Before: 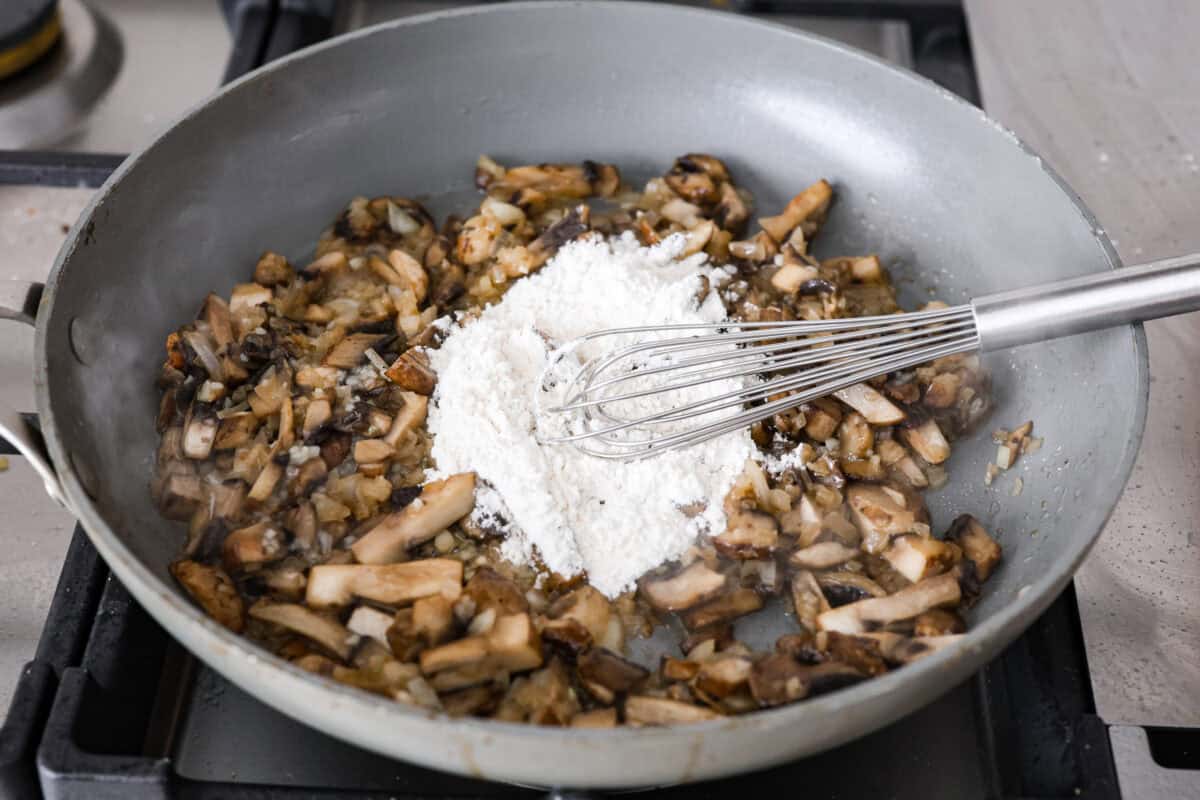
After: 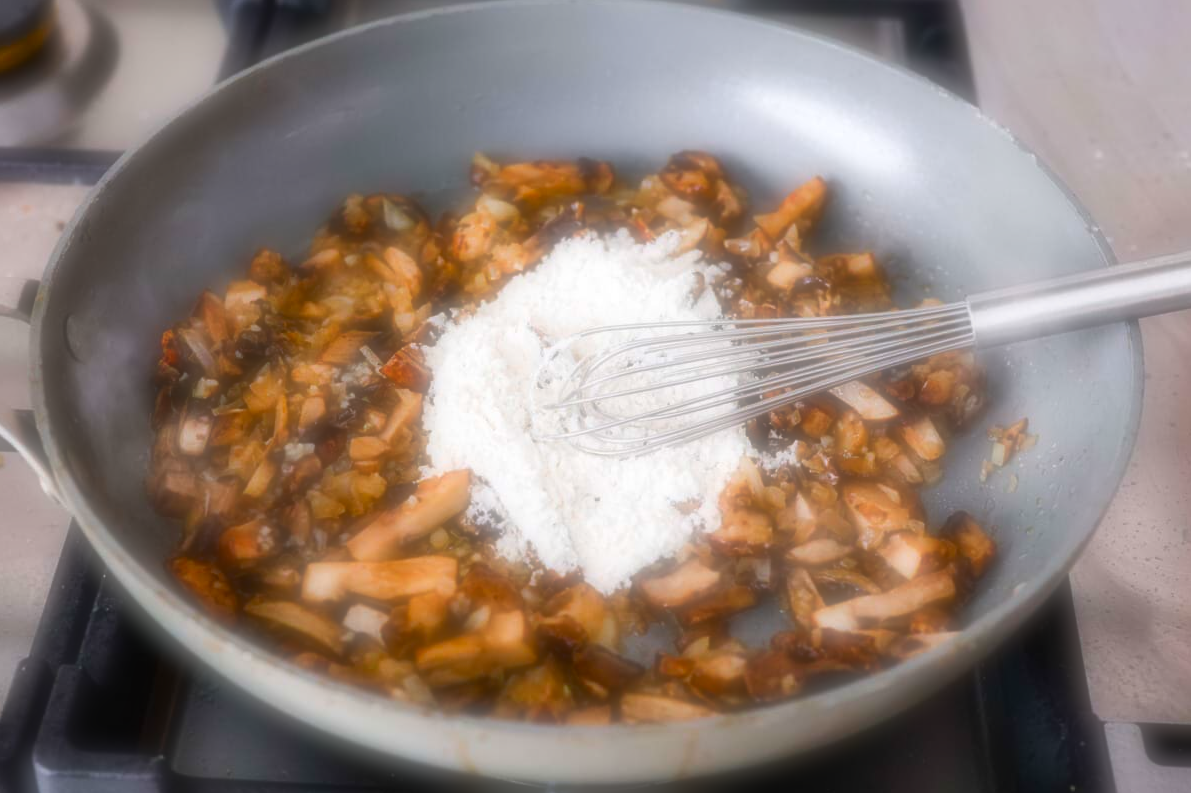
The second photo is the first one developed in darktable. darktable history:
crop: left 0.434%, top 0.485%, right 0.244%, bottom 0.386%
contrast brightness saturation: saturation 0.5
soften: on, module defaults
